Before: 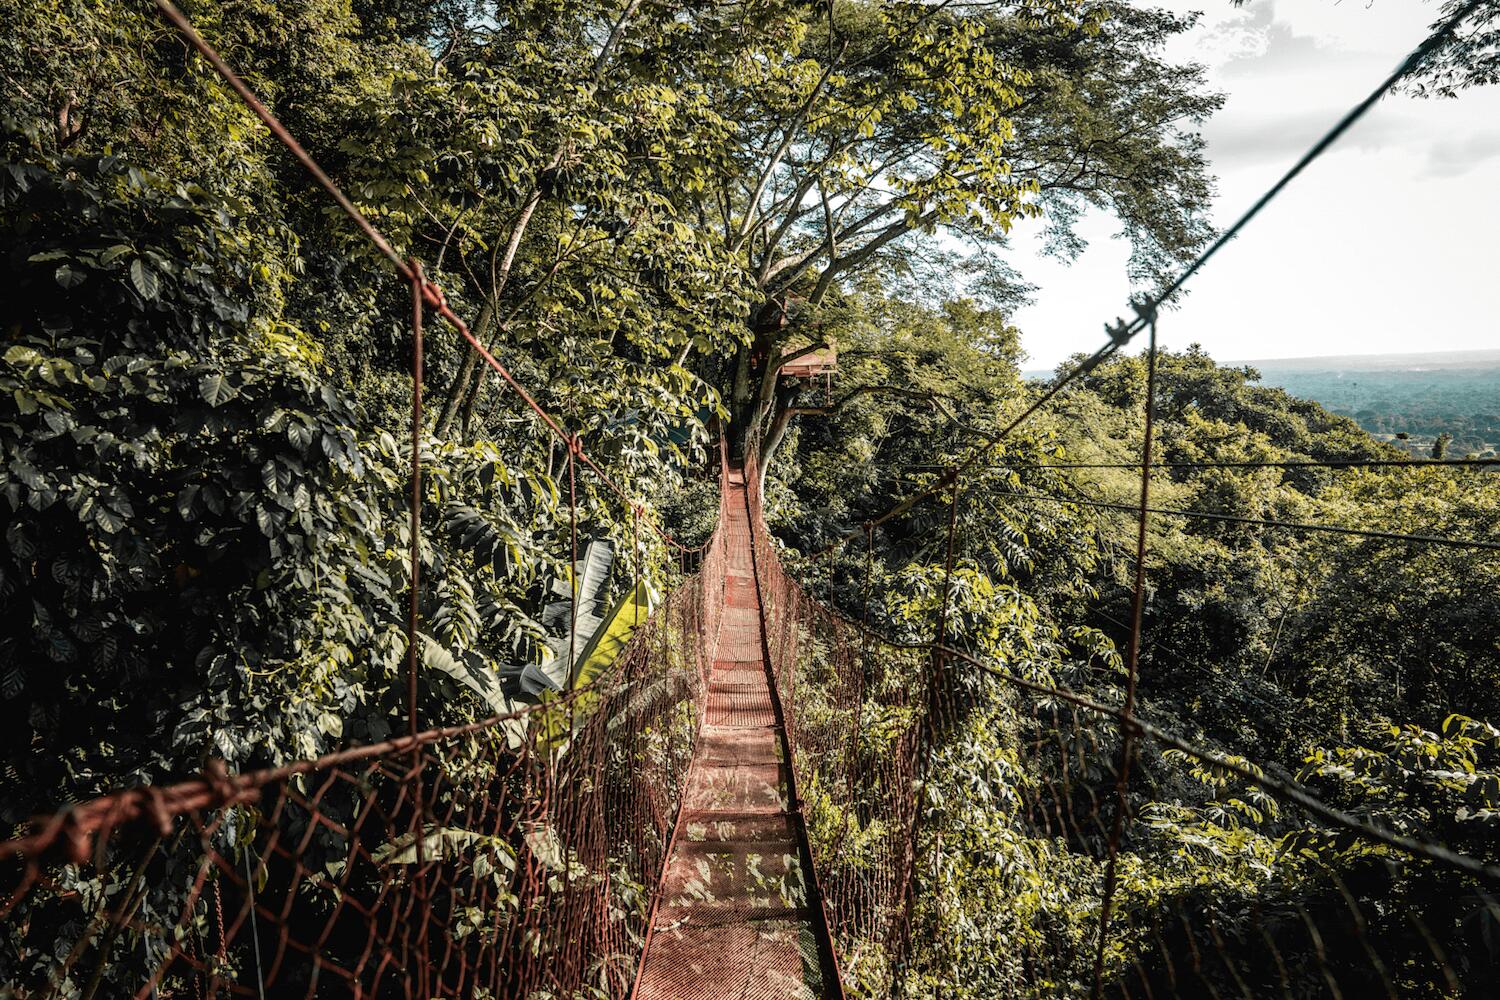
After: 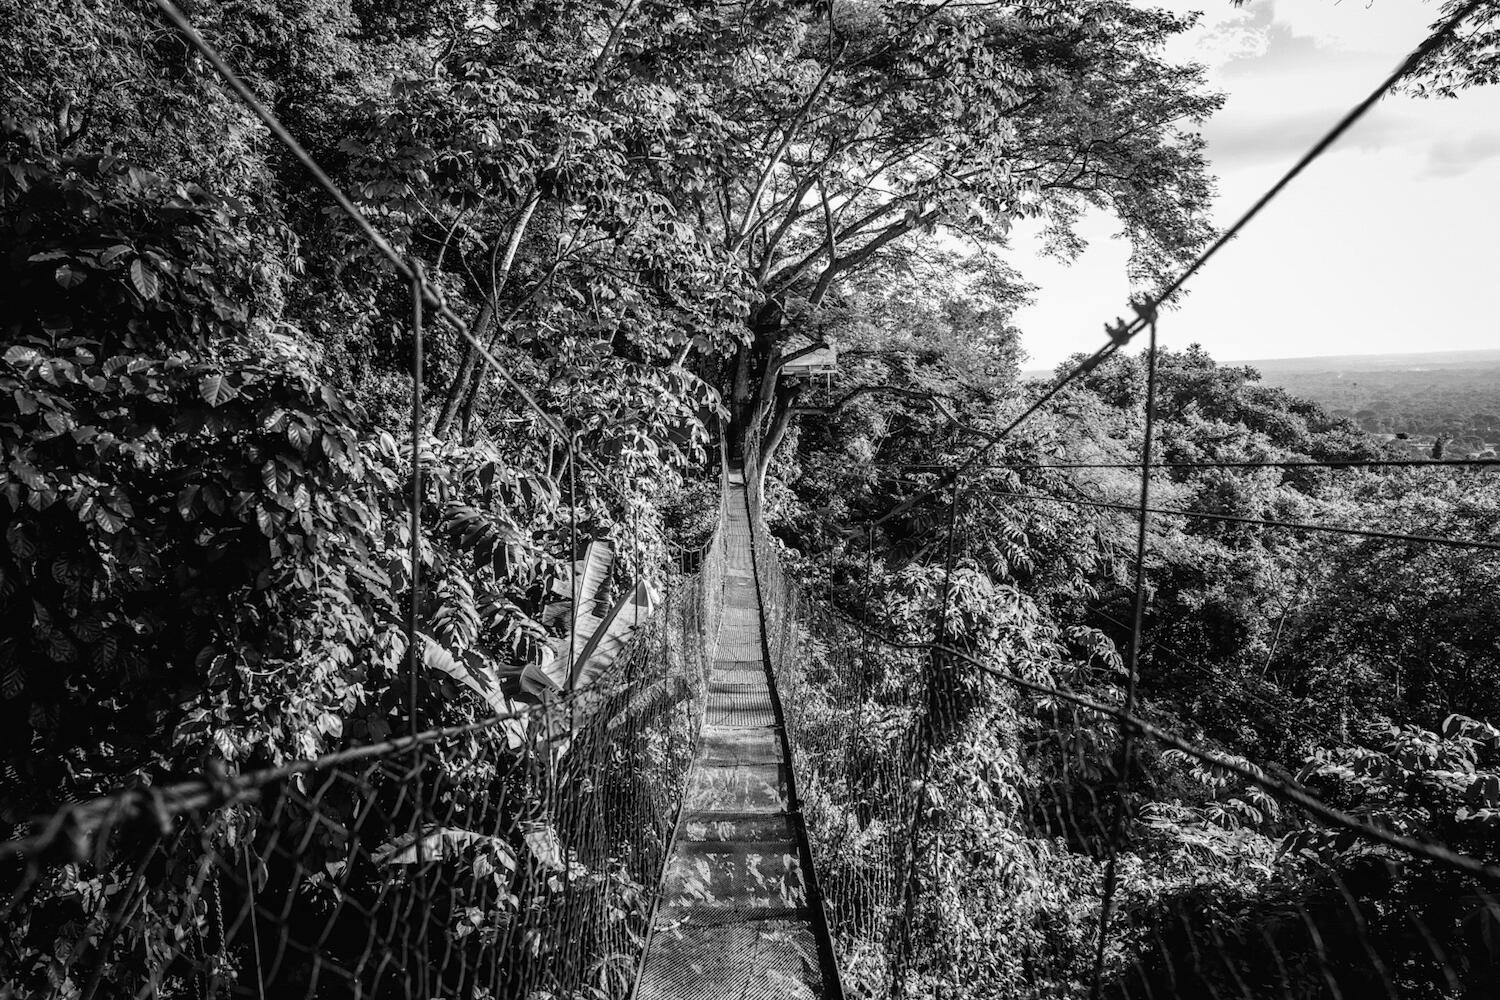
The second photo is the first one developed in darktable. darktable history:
color balance rgb: perceptual saturation grading › global saturation 20%, perceptual saturation grading › highlights -25%, perceptual saturation grading › shadows 50%
monochrome: a 32, b 64, size 2.3
